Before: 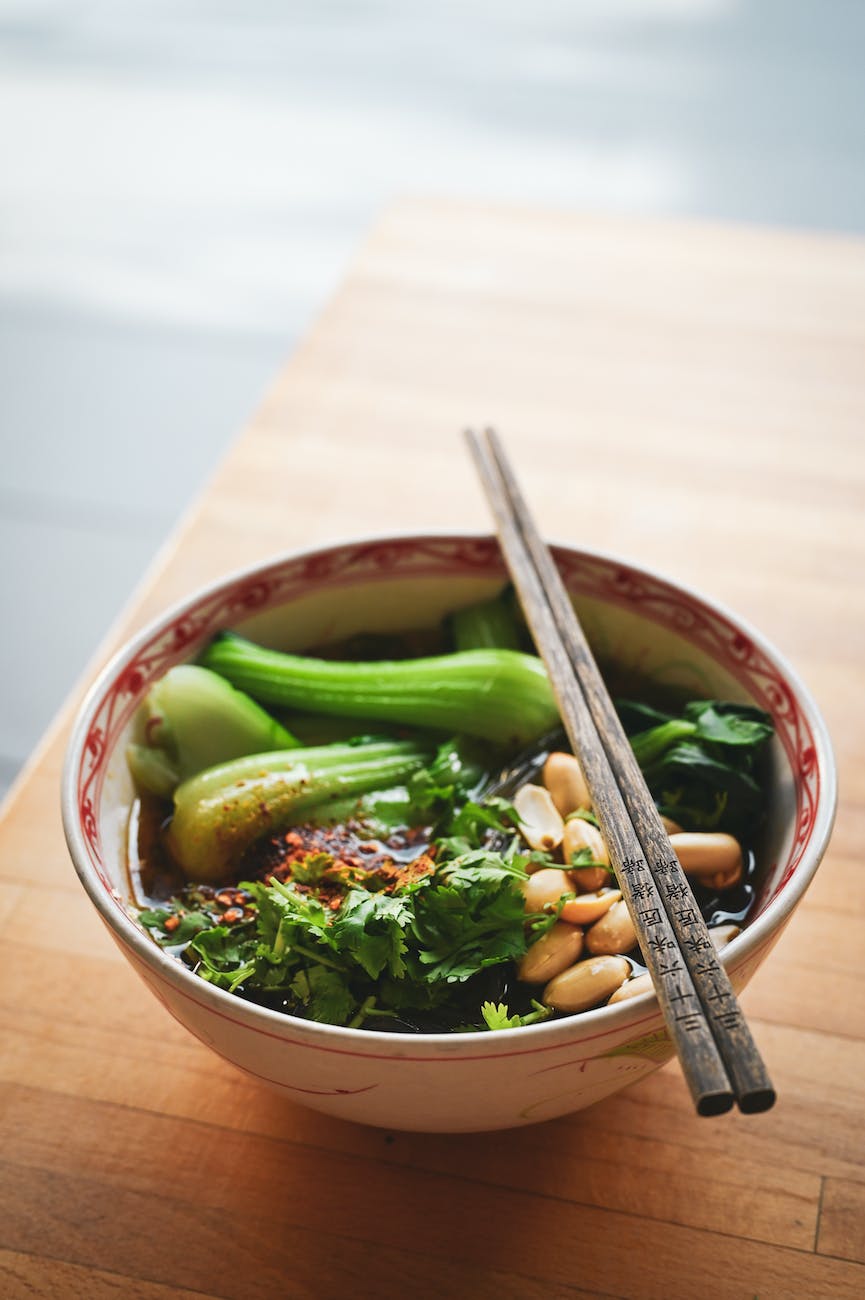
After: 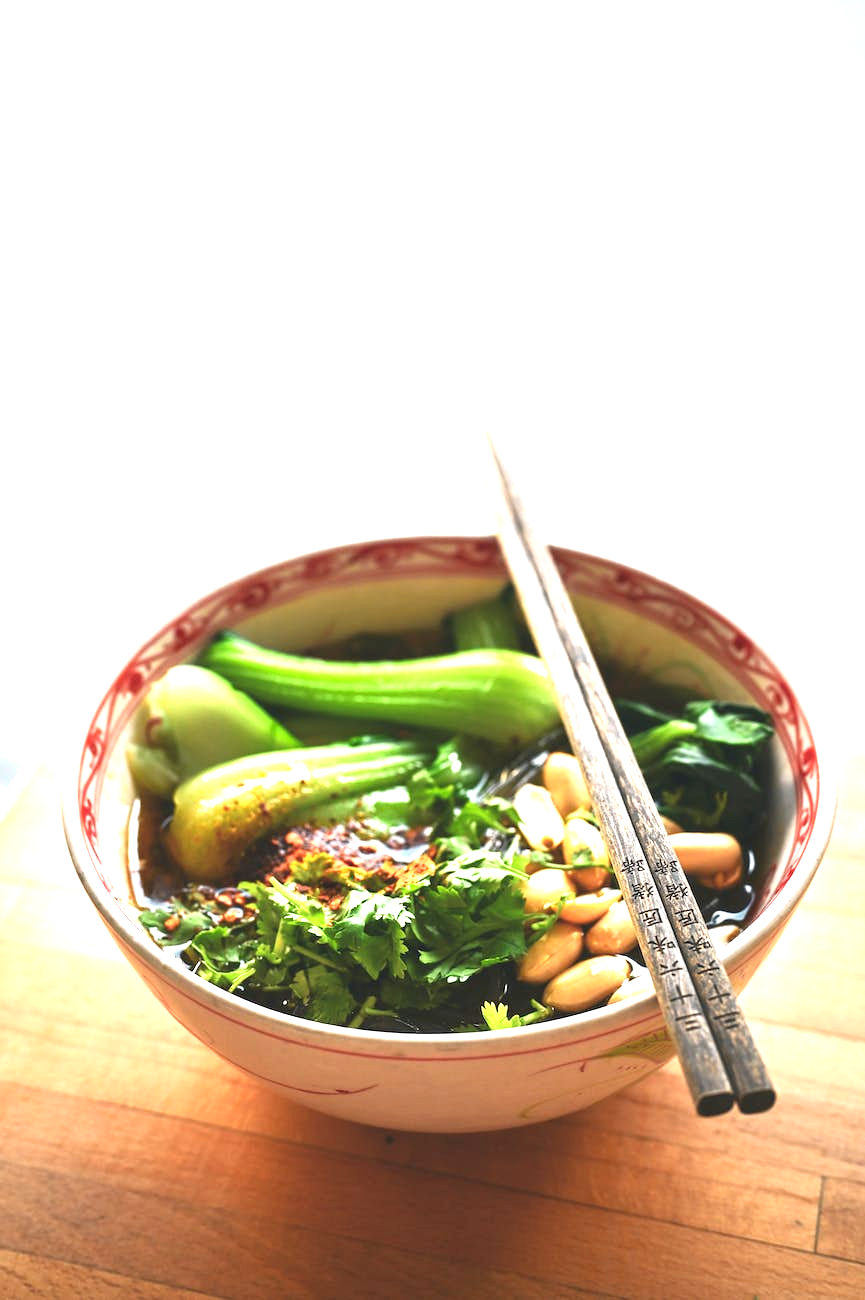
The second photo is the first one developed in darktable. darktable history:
exposure: black level correction 0, exposure 1.29 EV, compensate highlight preservation false
